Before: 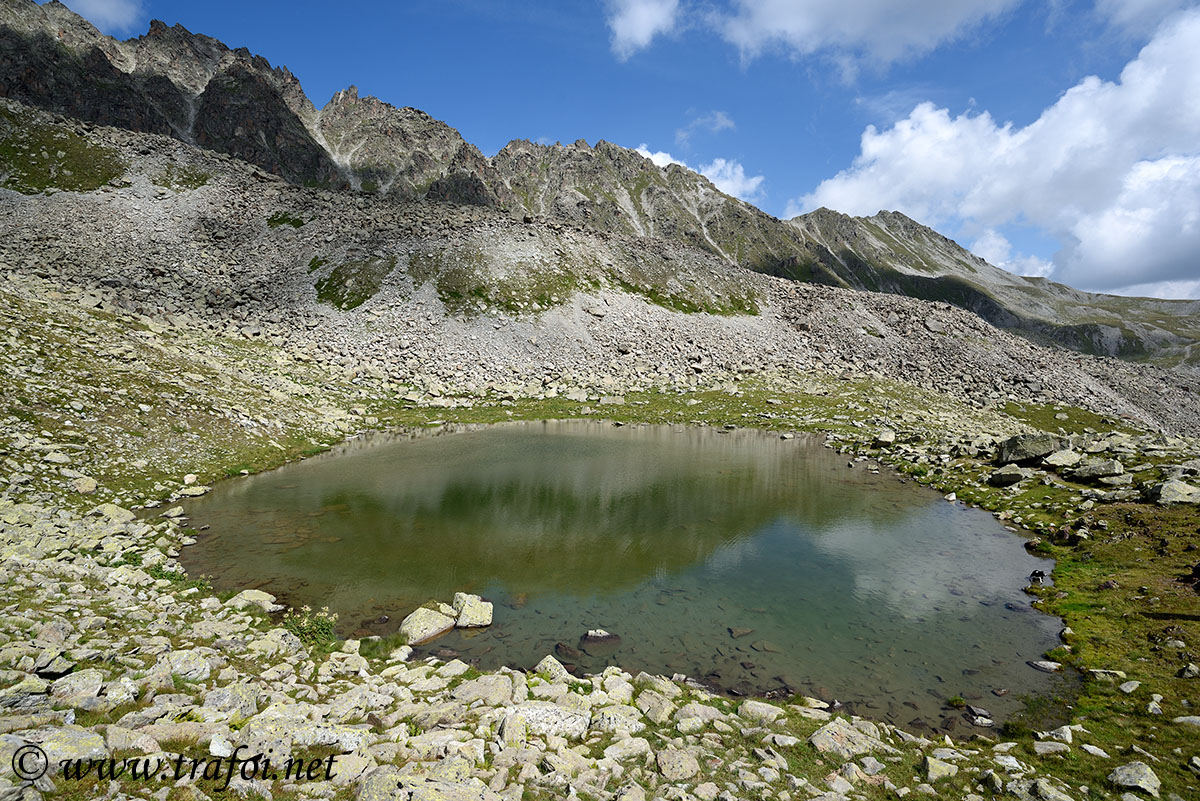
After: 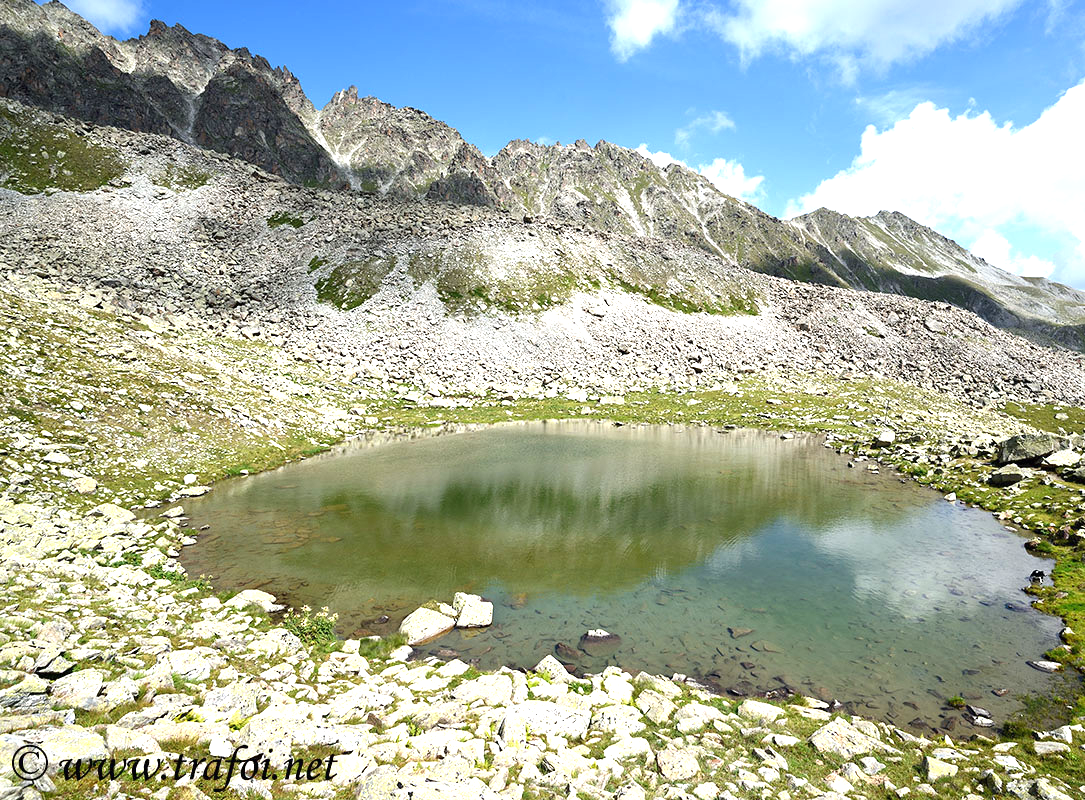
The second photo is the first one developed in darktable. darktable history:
exposure: black level correction 0, exposure 1.2 EV, compensate exposure bias true, compensate highlight preservation false
crop: right 9.519%, bottom 0.016%
